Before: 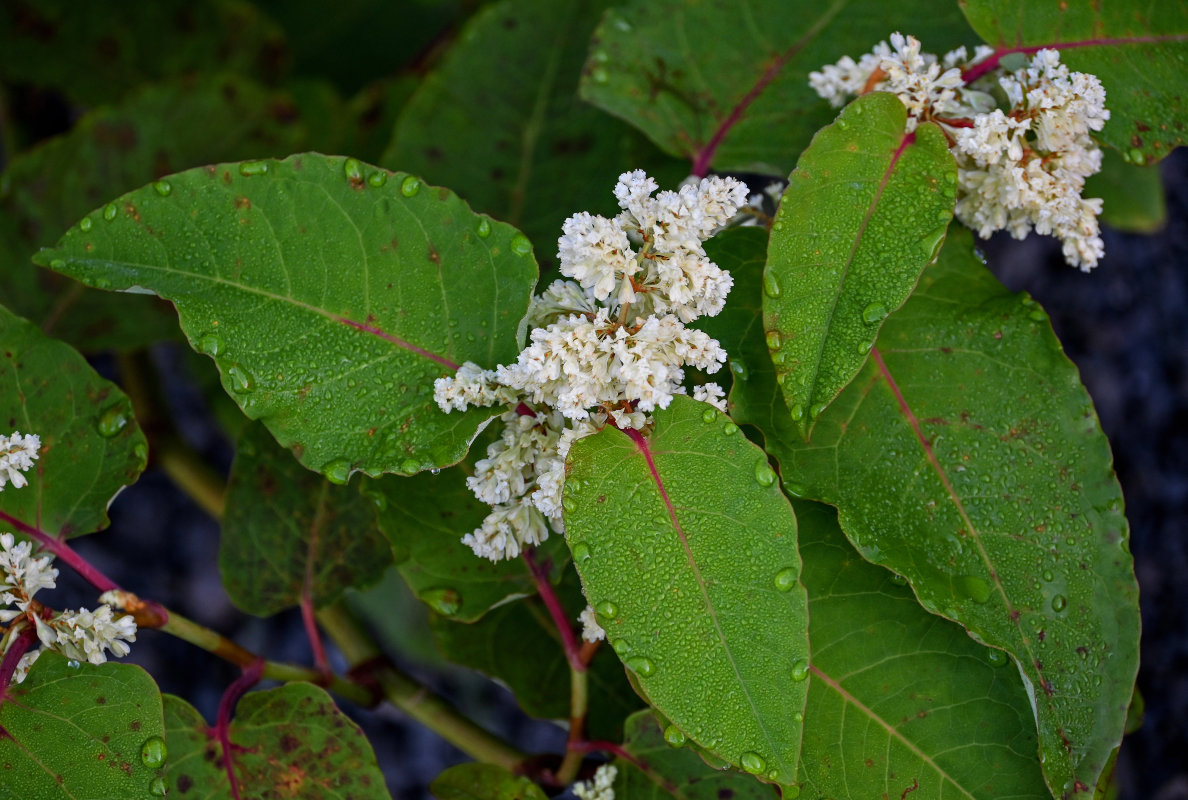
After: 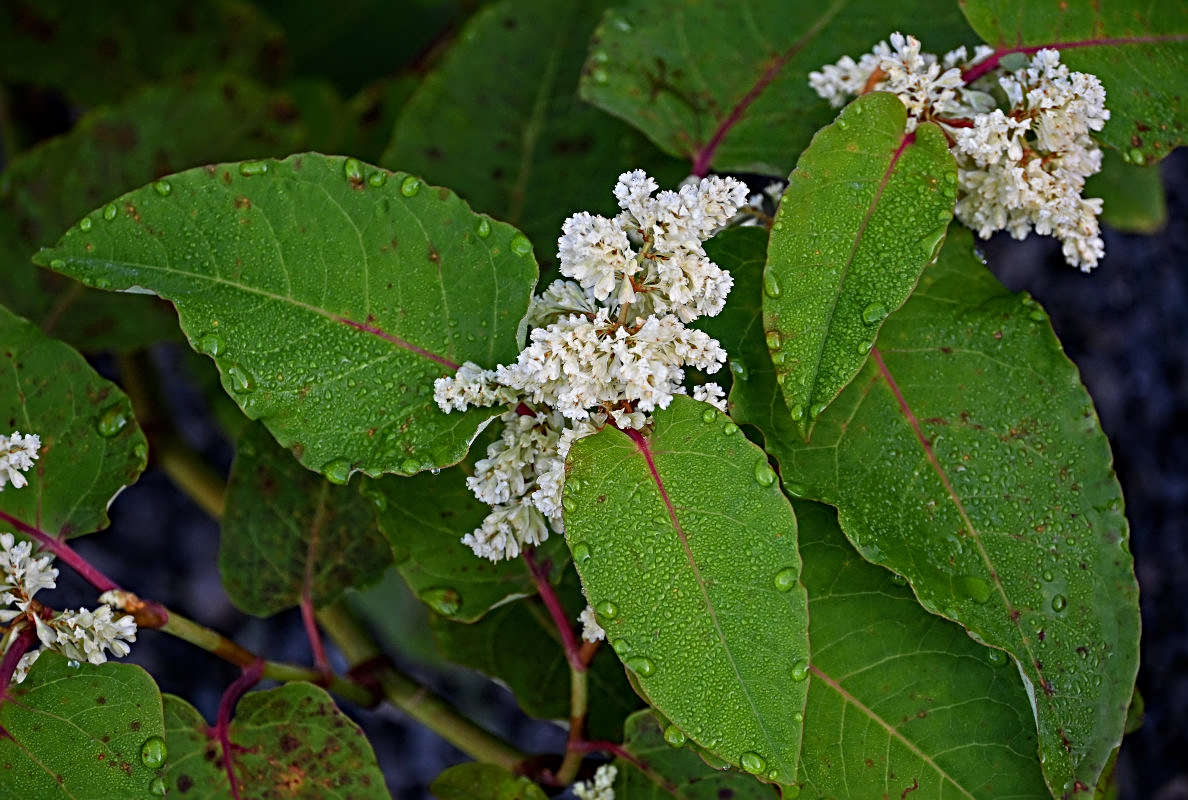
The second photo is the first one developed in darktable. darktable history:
sharpen: radius 3.965
